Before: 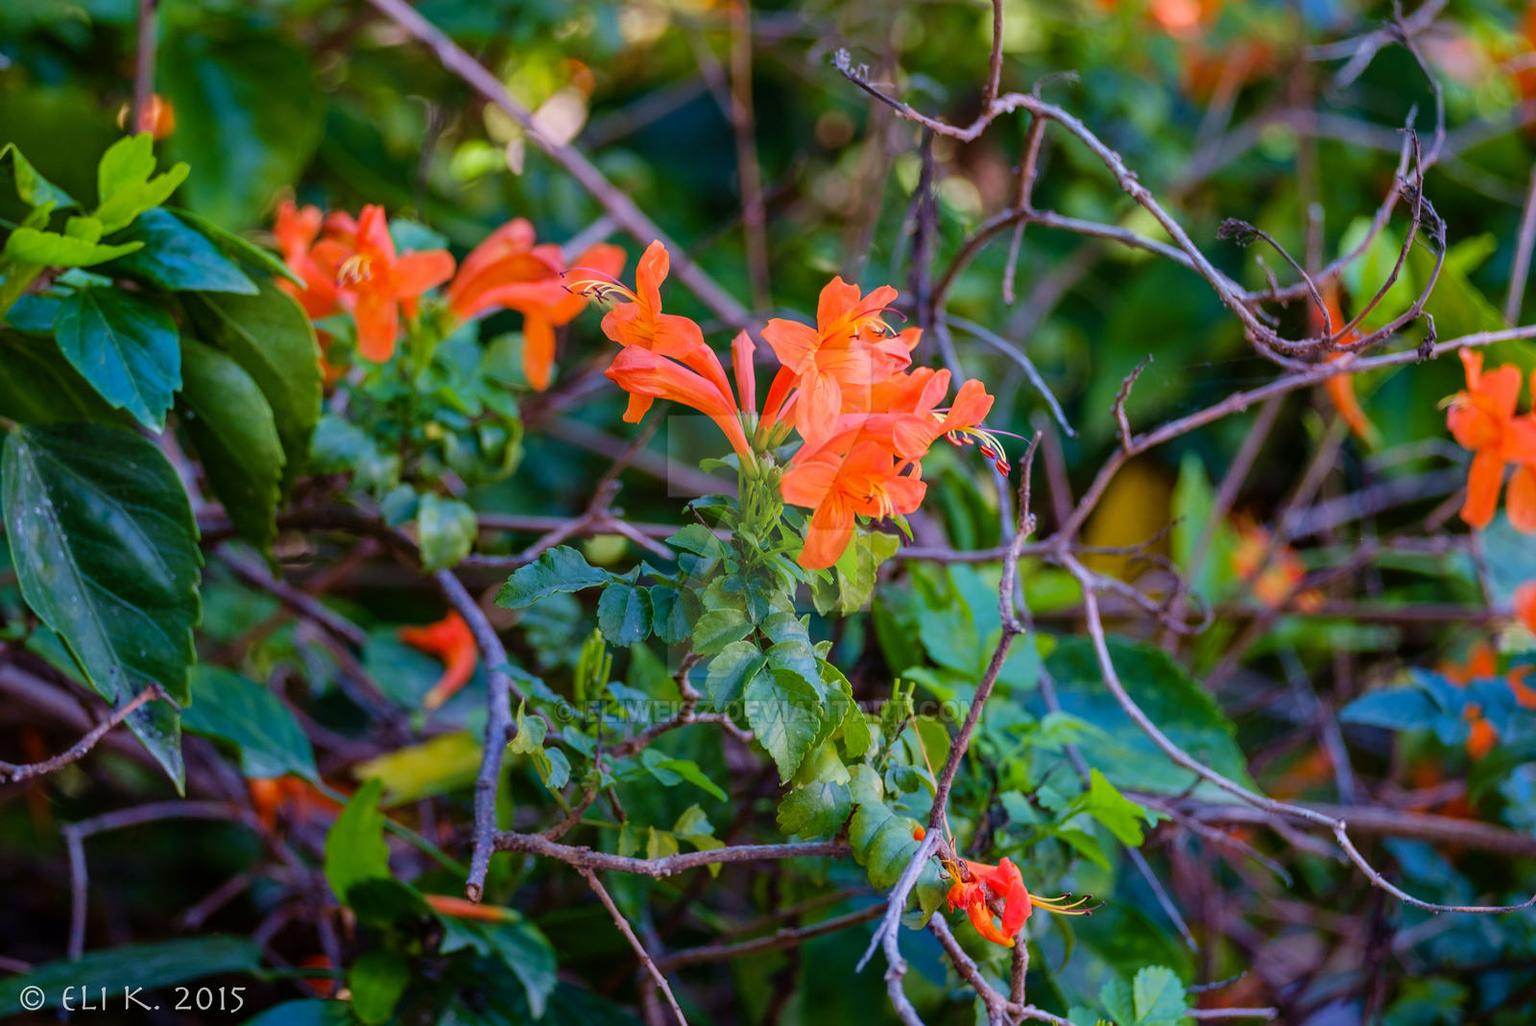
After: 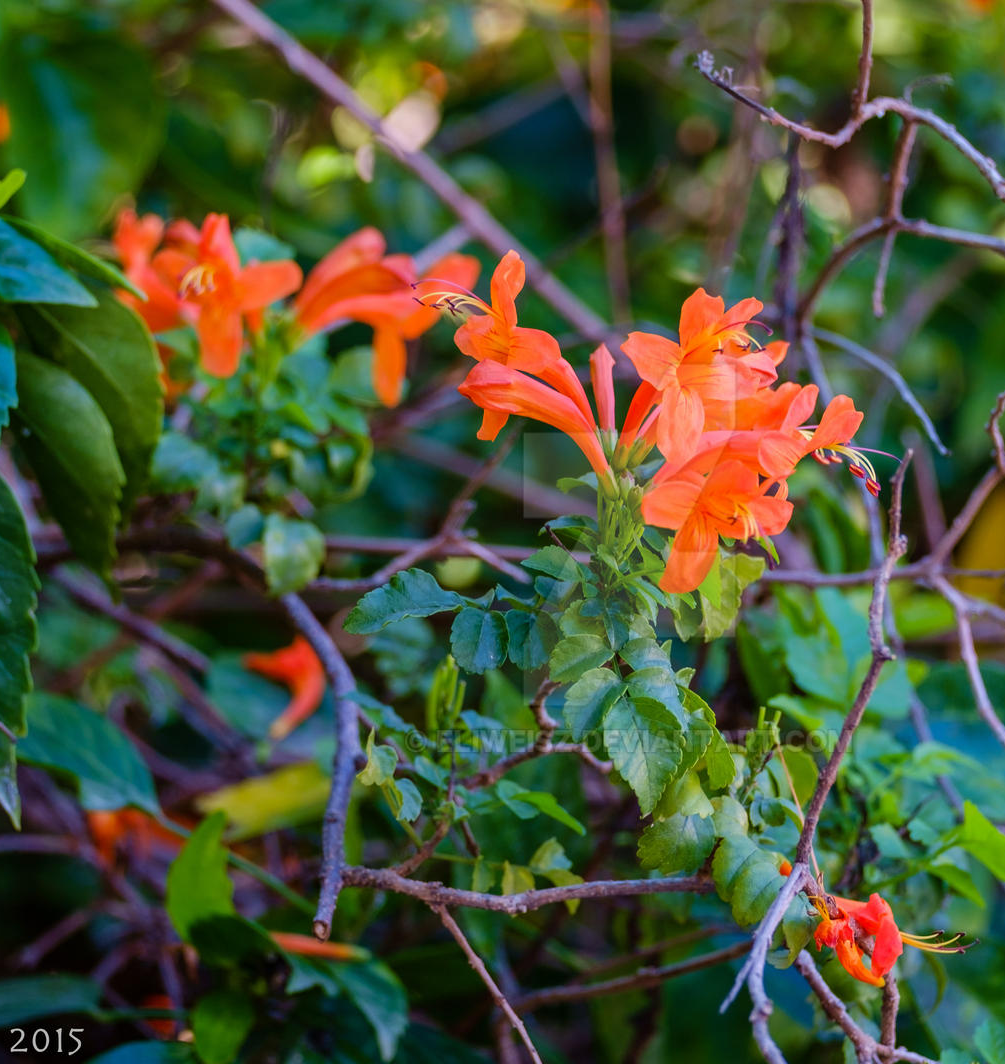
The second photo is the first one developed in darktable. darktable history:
crop: left 10.783%, right 26.328%
